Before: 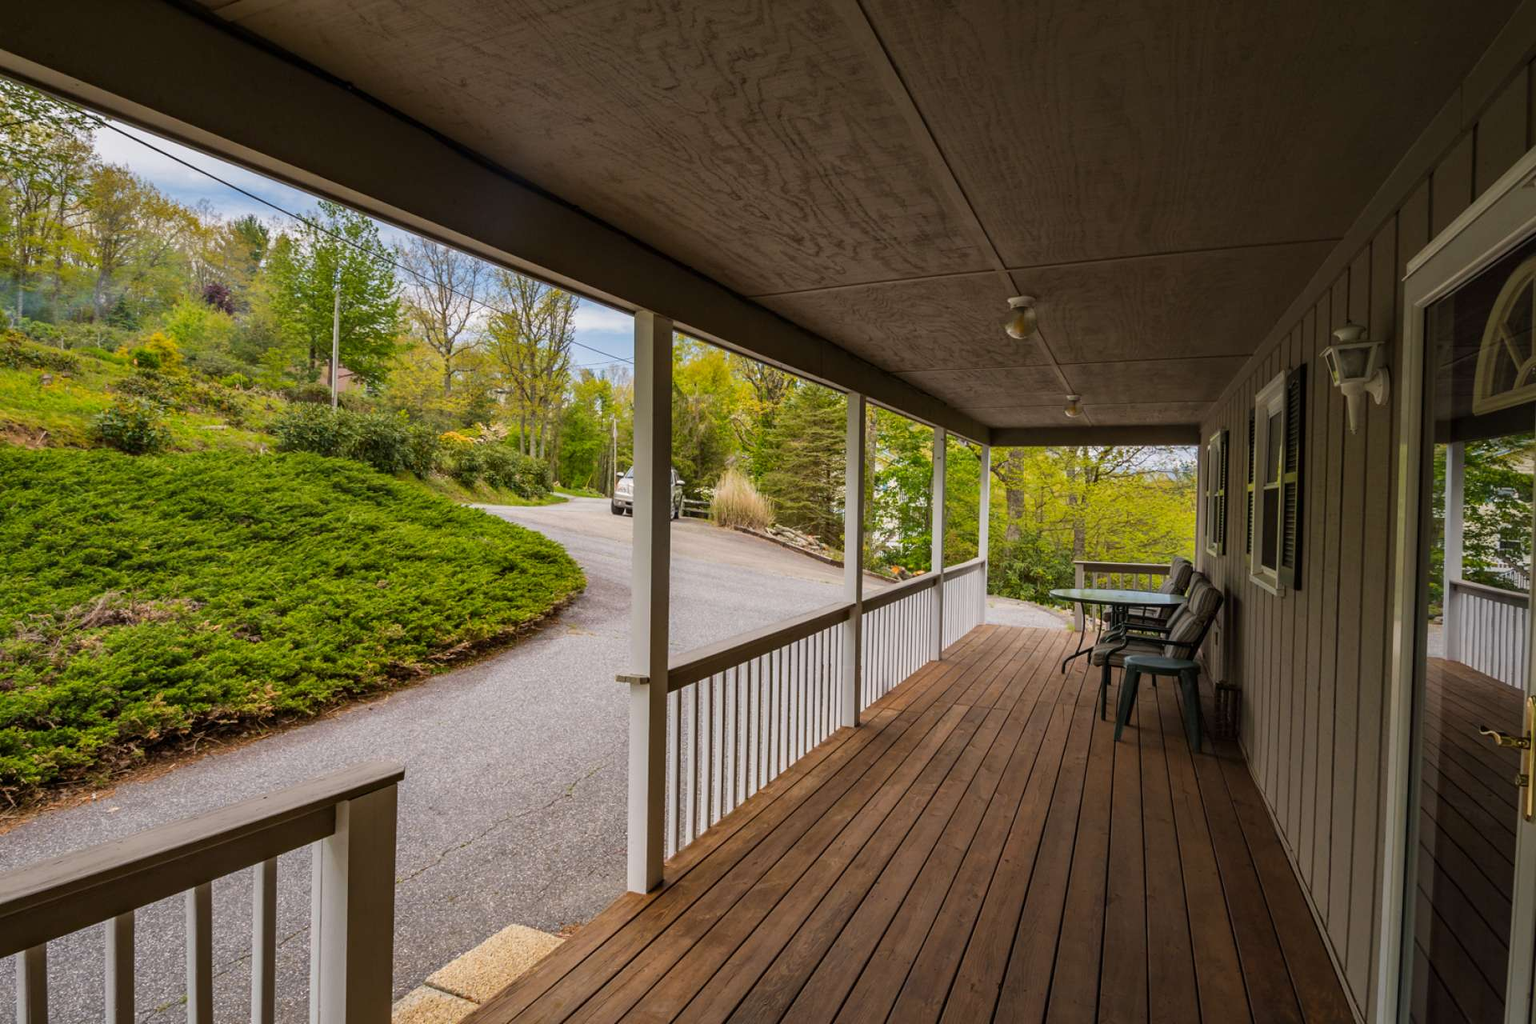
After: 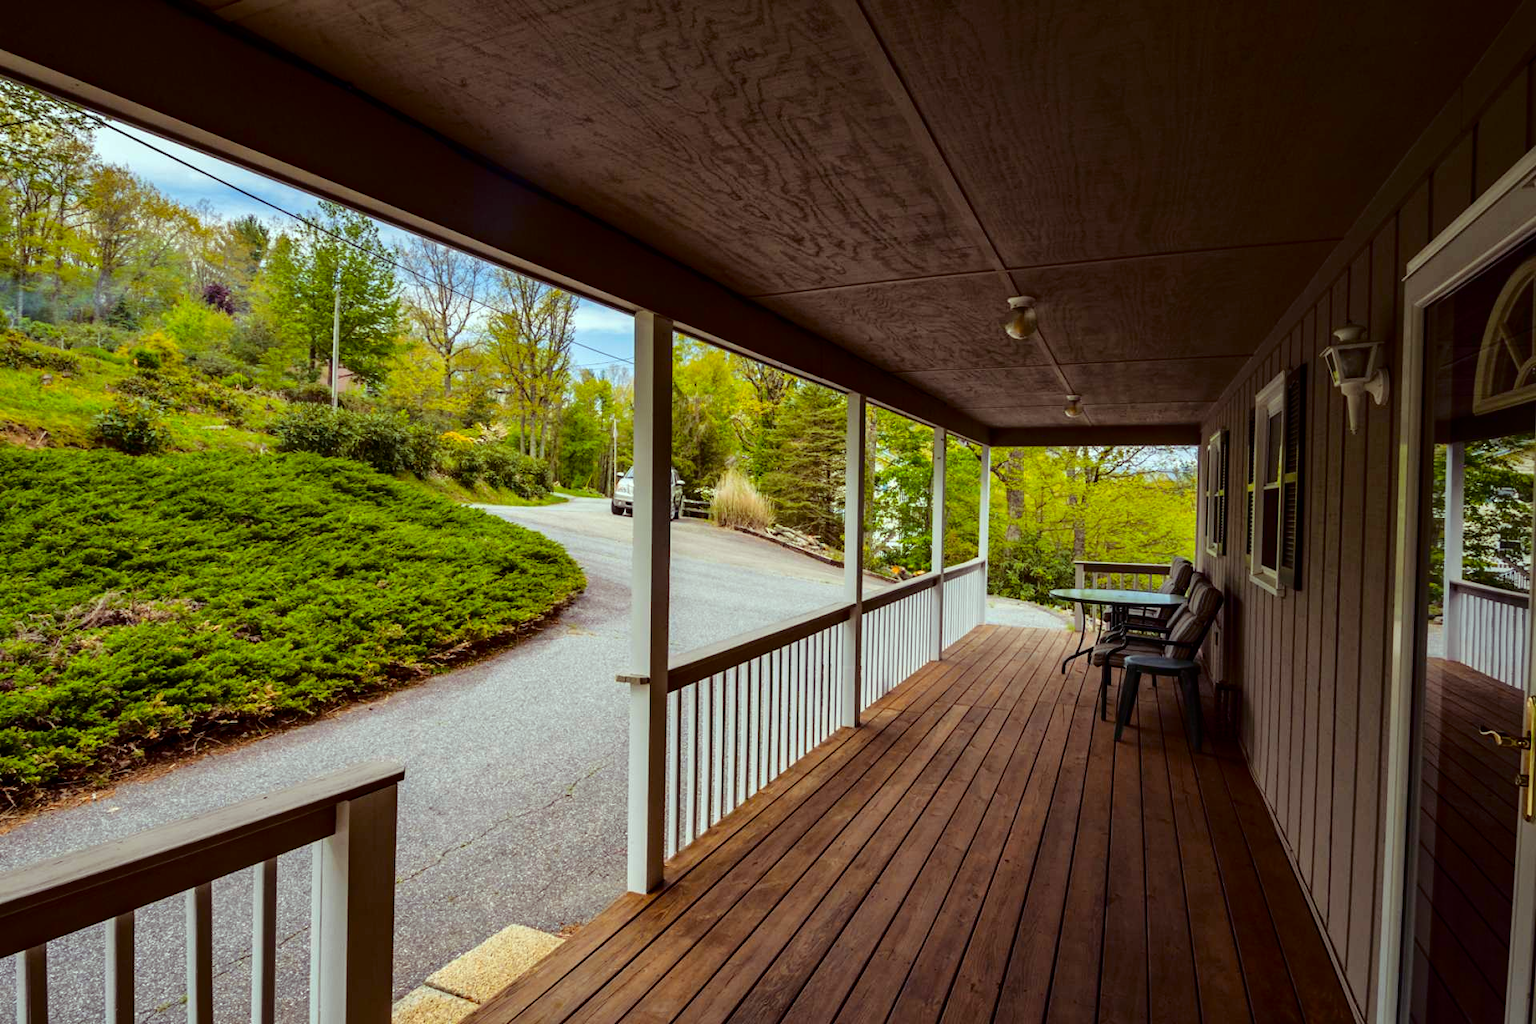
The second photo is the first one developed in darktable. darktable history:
color balance rgb: shadows lift › luminance 0.49%, shadows lift › chroma 6.83%, shadows lift › hue 300.29°, power › hue 208.98°, highlights gain › luminance 20.24%, highlights gain › chroma 2.73%, highlights gain › hue 173.85°, perceptual saturation grading › global saturation 18.05%
exposure: compensate highlight preservation false
fill light: exposure -2 EV, width 8.6
